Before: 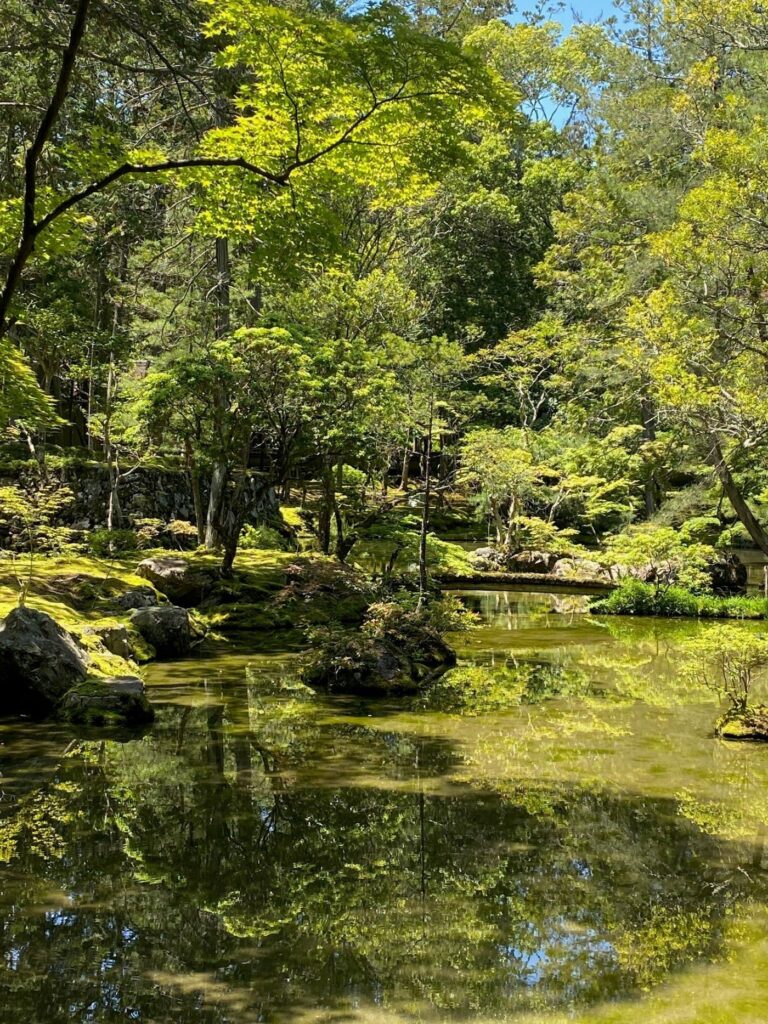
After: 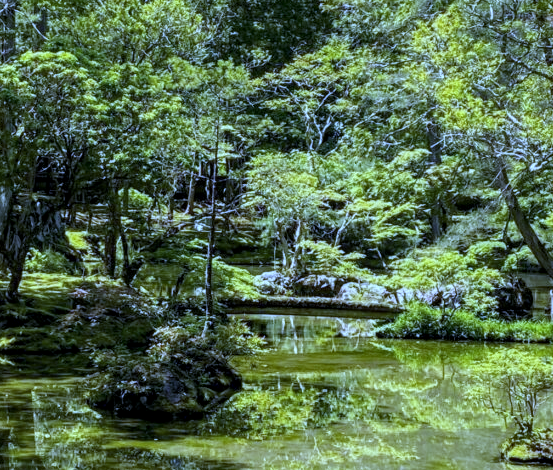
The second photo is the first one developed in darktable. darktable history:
contrast brightness saturation: contrast 0.01, saturation -0.05
crop and rotate: left 27.938%, top 27.046%, bottom 27.046%
white balance: red 0.766, blue 1.537
local contrast: on, module defaults
